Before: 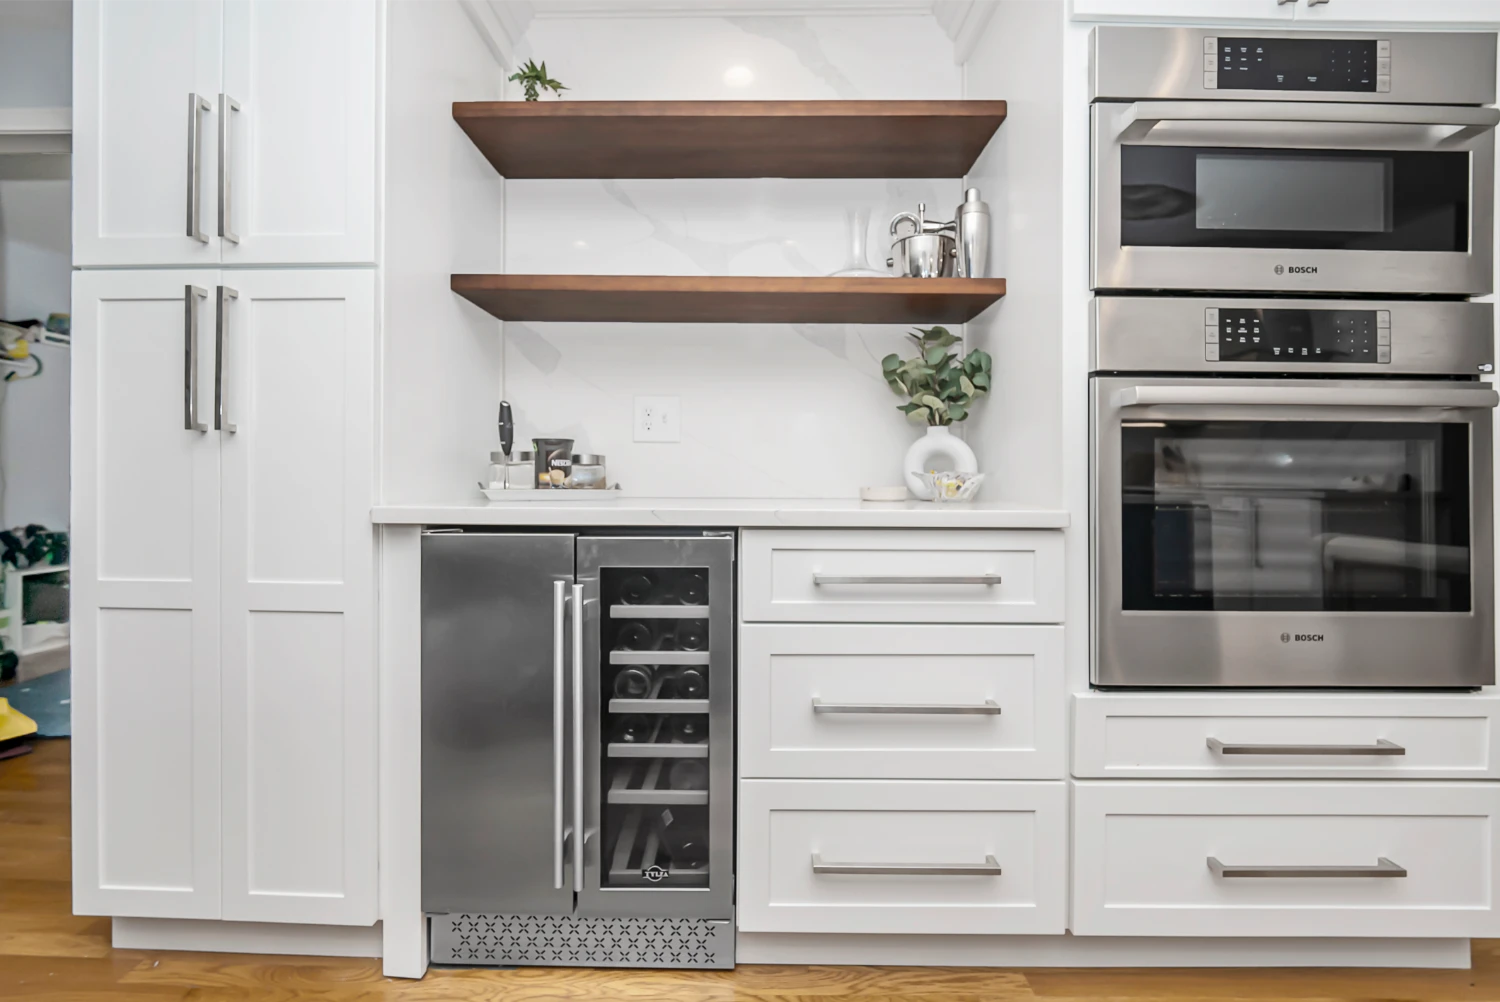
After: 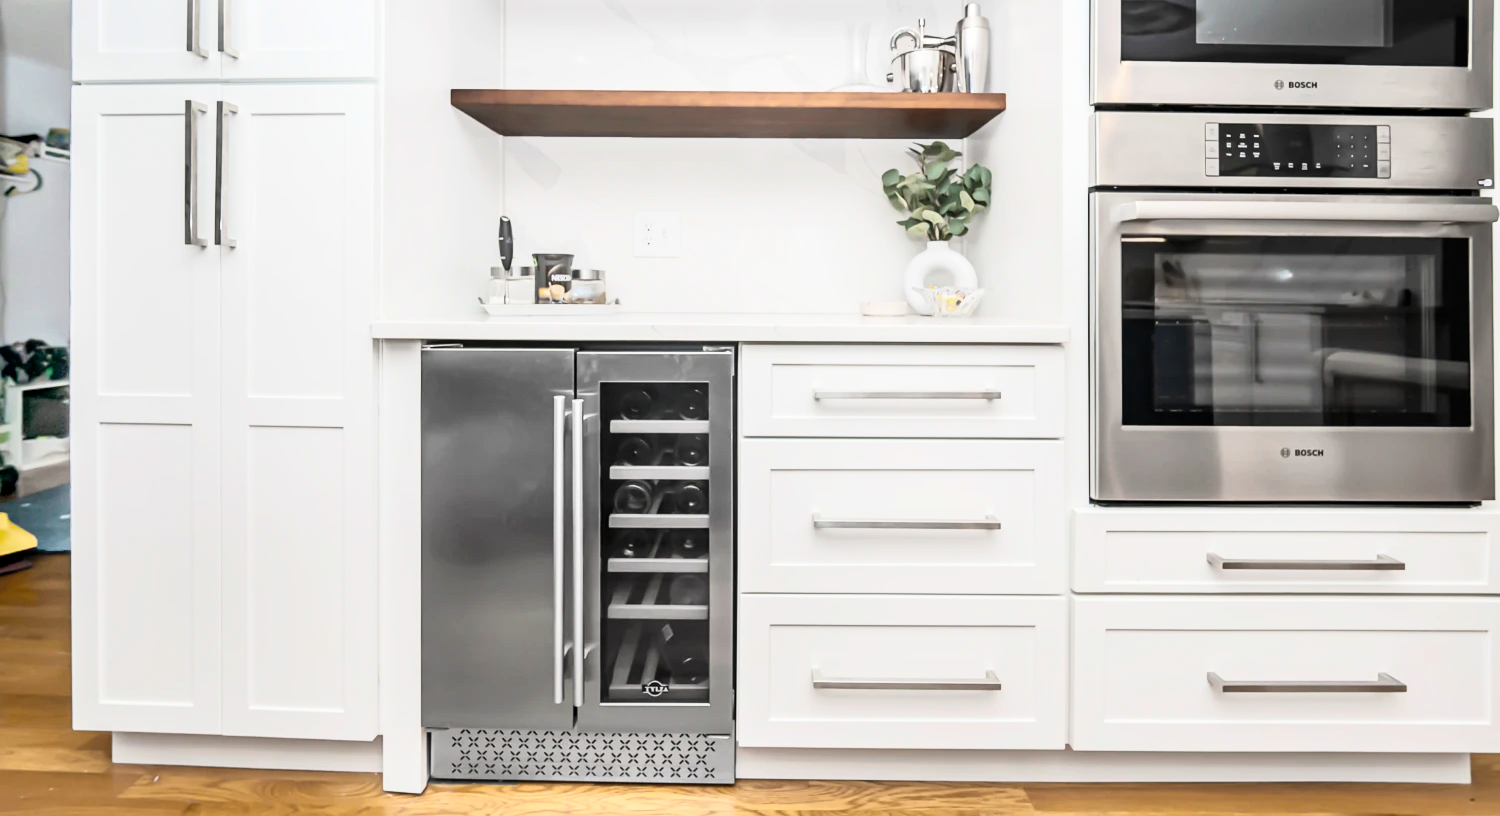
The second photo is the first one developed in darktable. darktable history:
crop and rotate: top 18.507%
base curve: curves: ch0 [(0, 0) (0.005, 0.002) (0.193, 0.295) (0.399, 0.664) (0.75, 0.928) (1, 1)]
